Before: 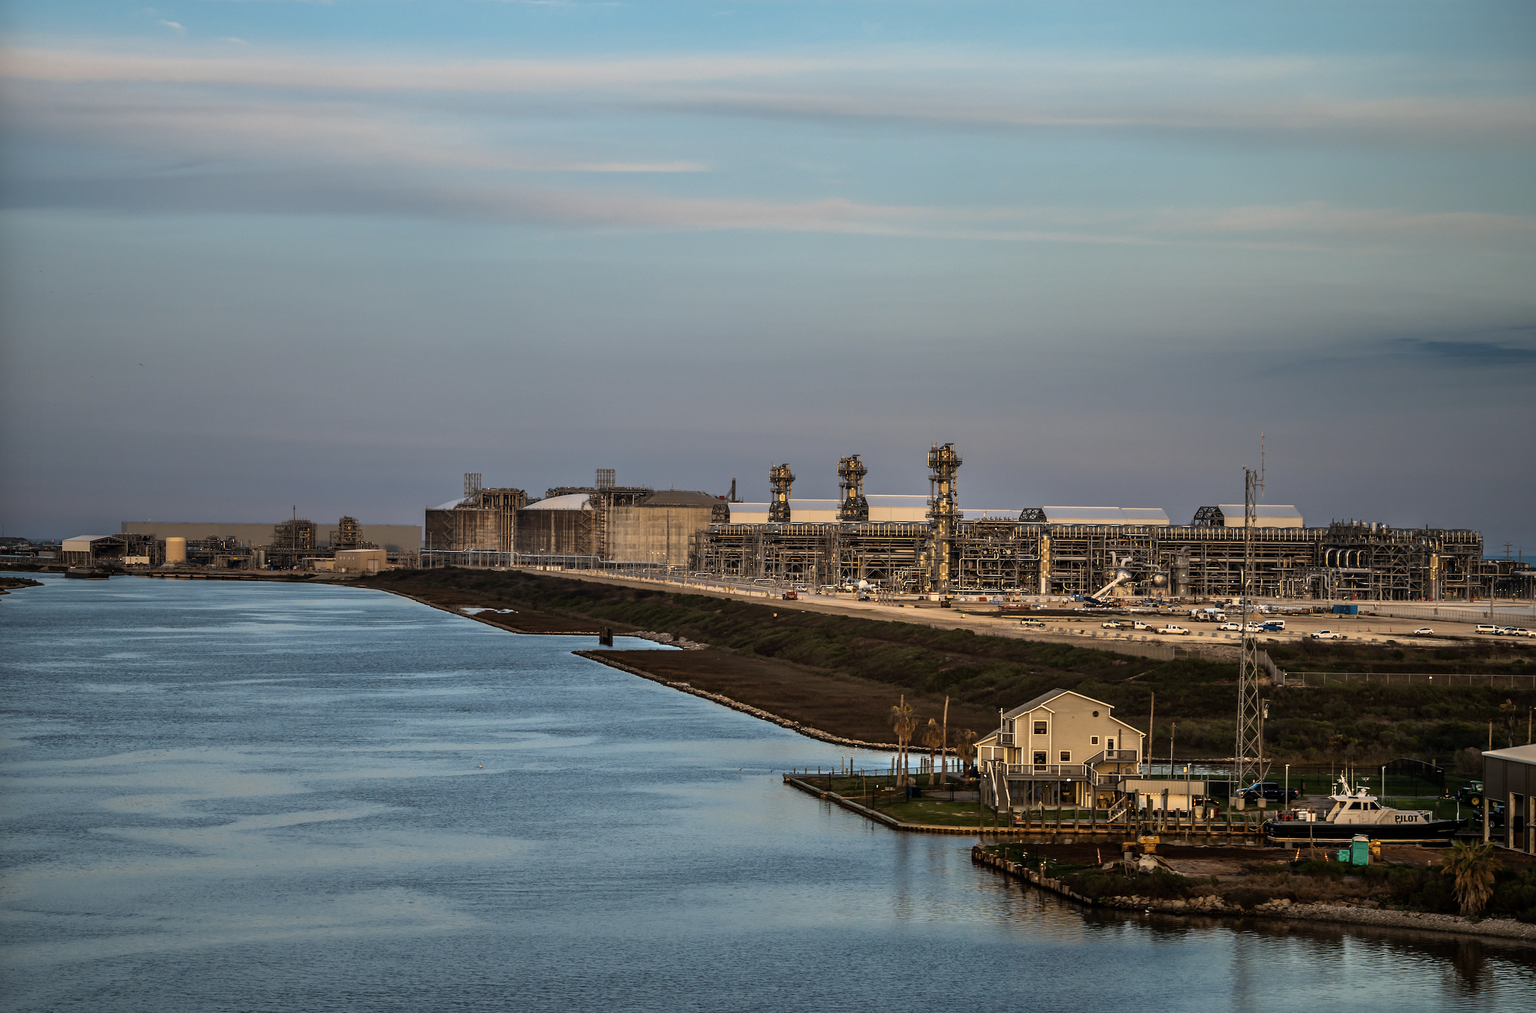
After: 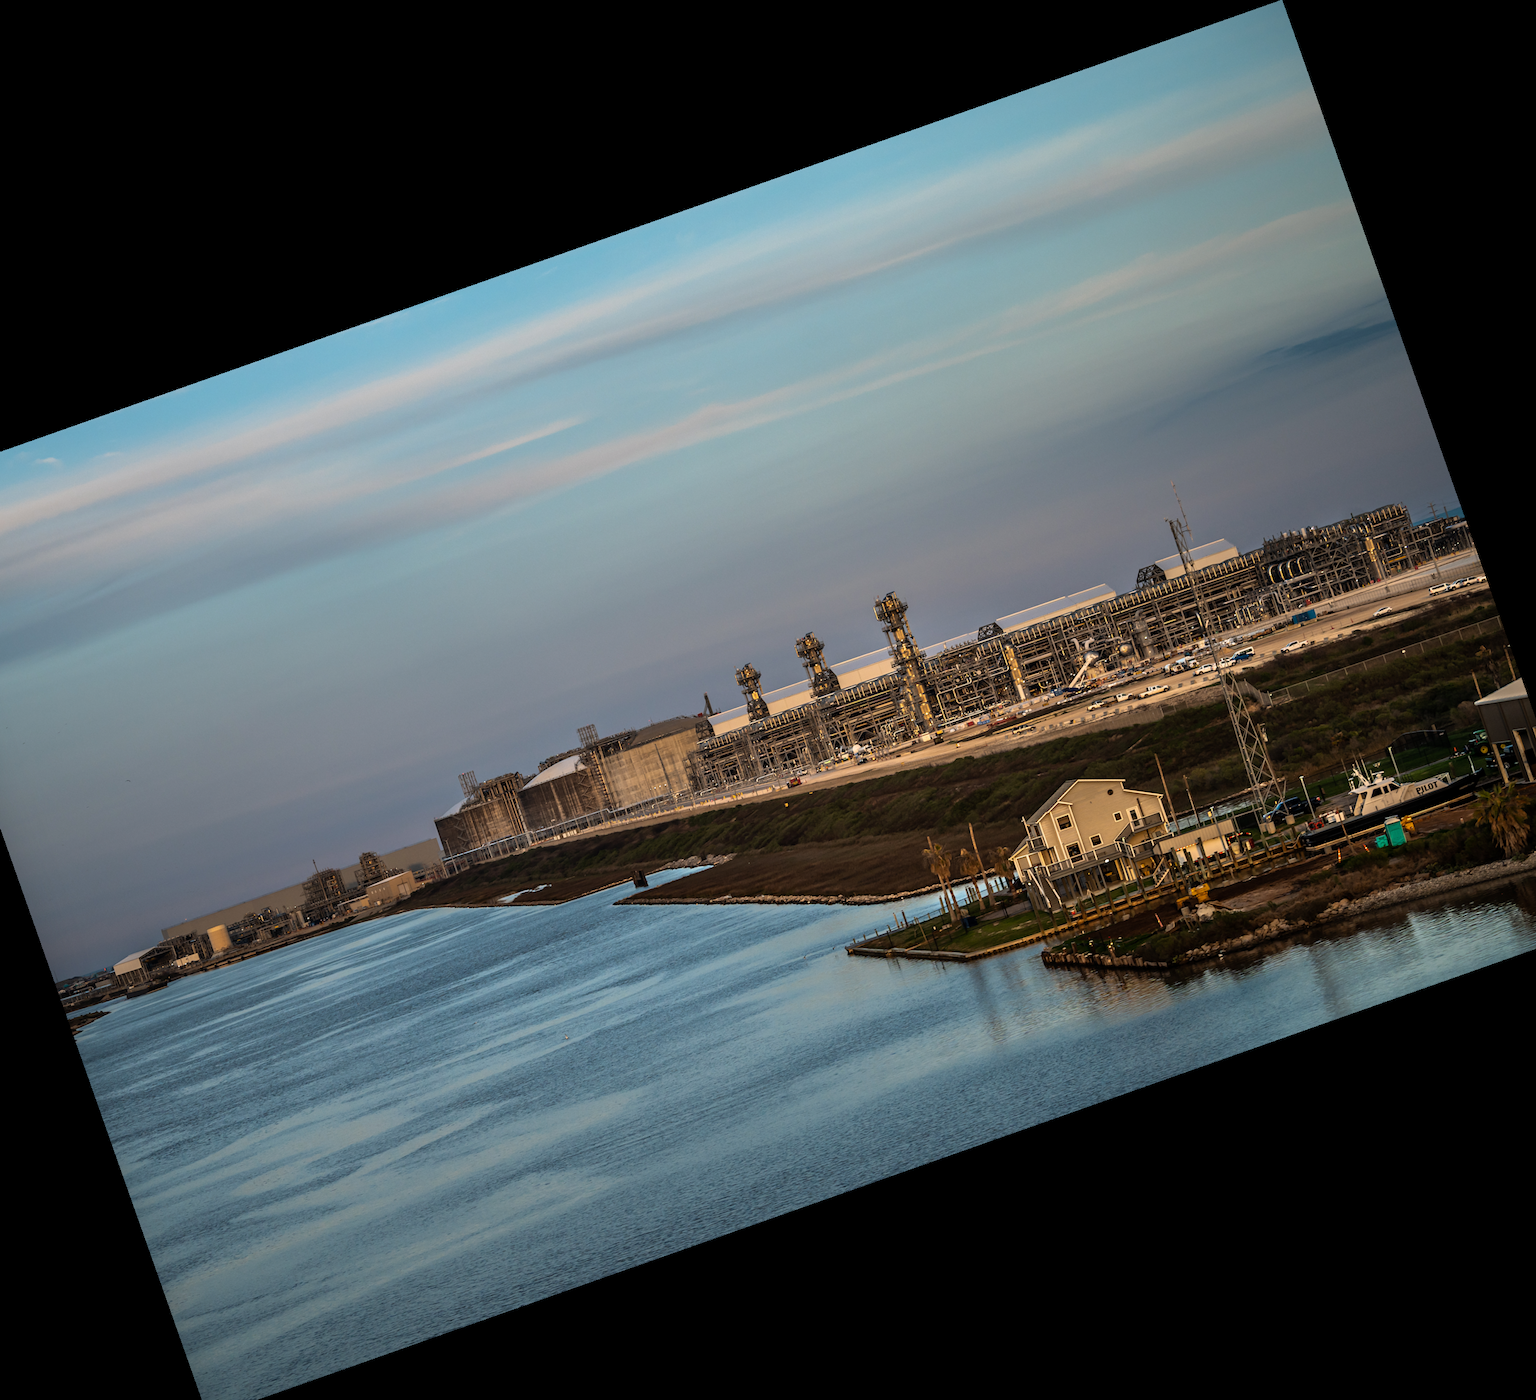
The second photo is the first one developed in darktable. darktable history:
crop and rotate: angle 19.43°, left 6.812%, right 4.125%, bottom 1.087%
rotate and perspective: automatic cropping original format, crop left 0, crop top 0
